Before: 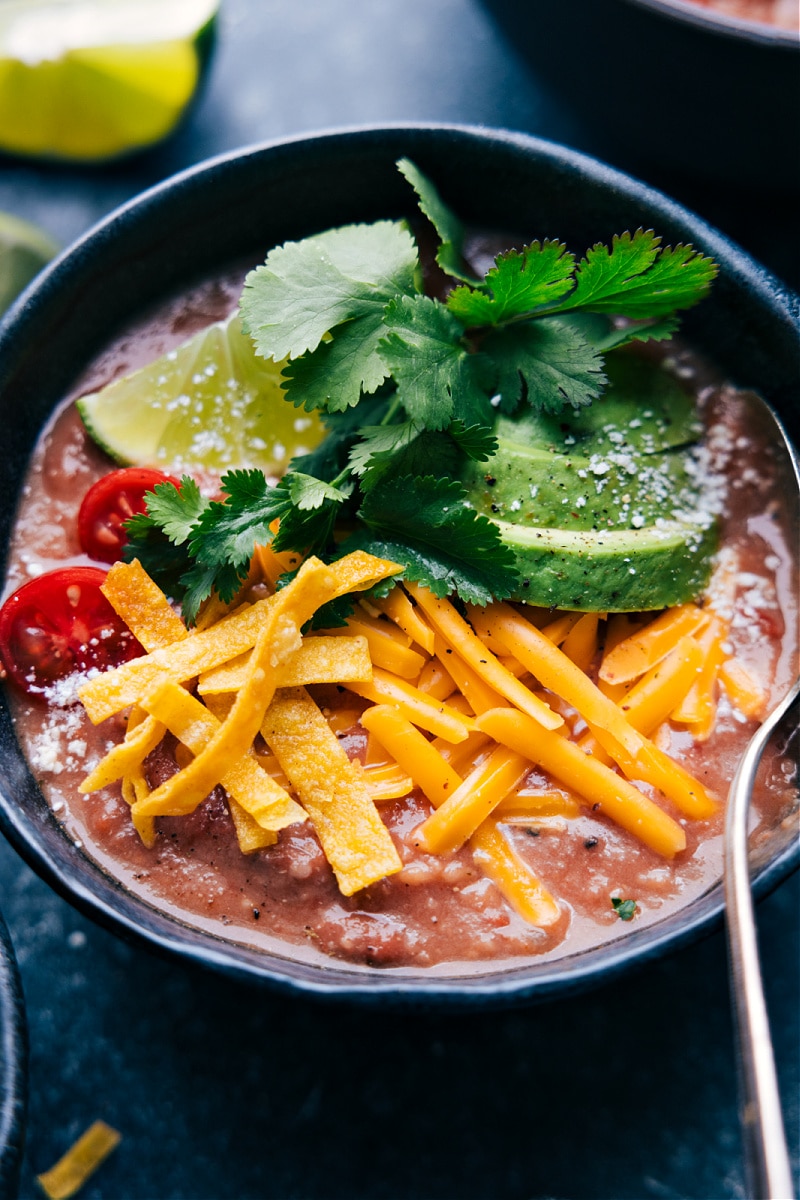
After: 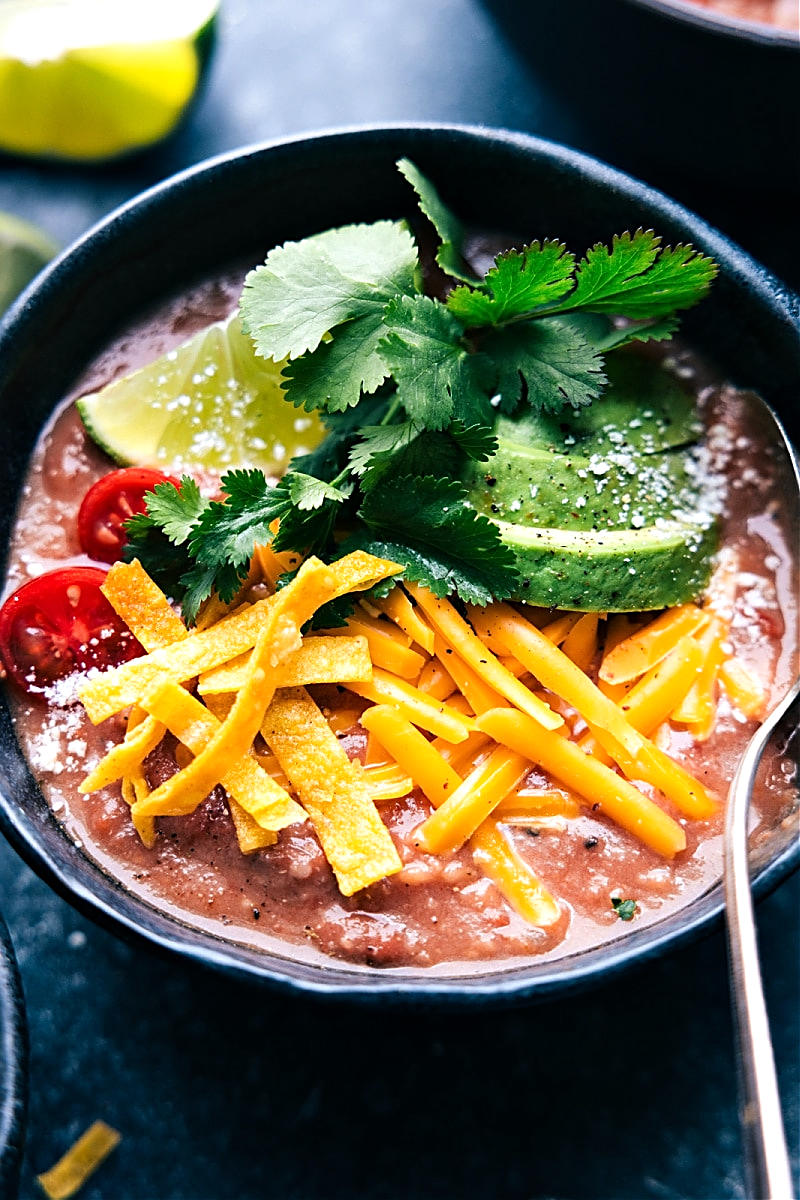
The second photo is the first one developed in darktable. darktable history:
sharpen: amount 0.577
tone equalizer: -8 EV -0.392 EV, -7 EV -0.383 EV, -6 EV -0.296 EV, -5 EV -0.183 EV, -3 EV 0.205 EV, -2 EV 0.343 EV, -1 EV 0.414 EV, +0 EV 0.427 EV
